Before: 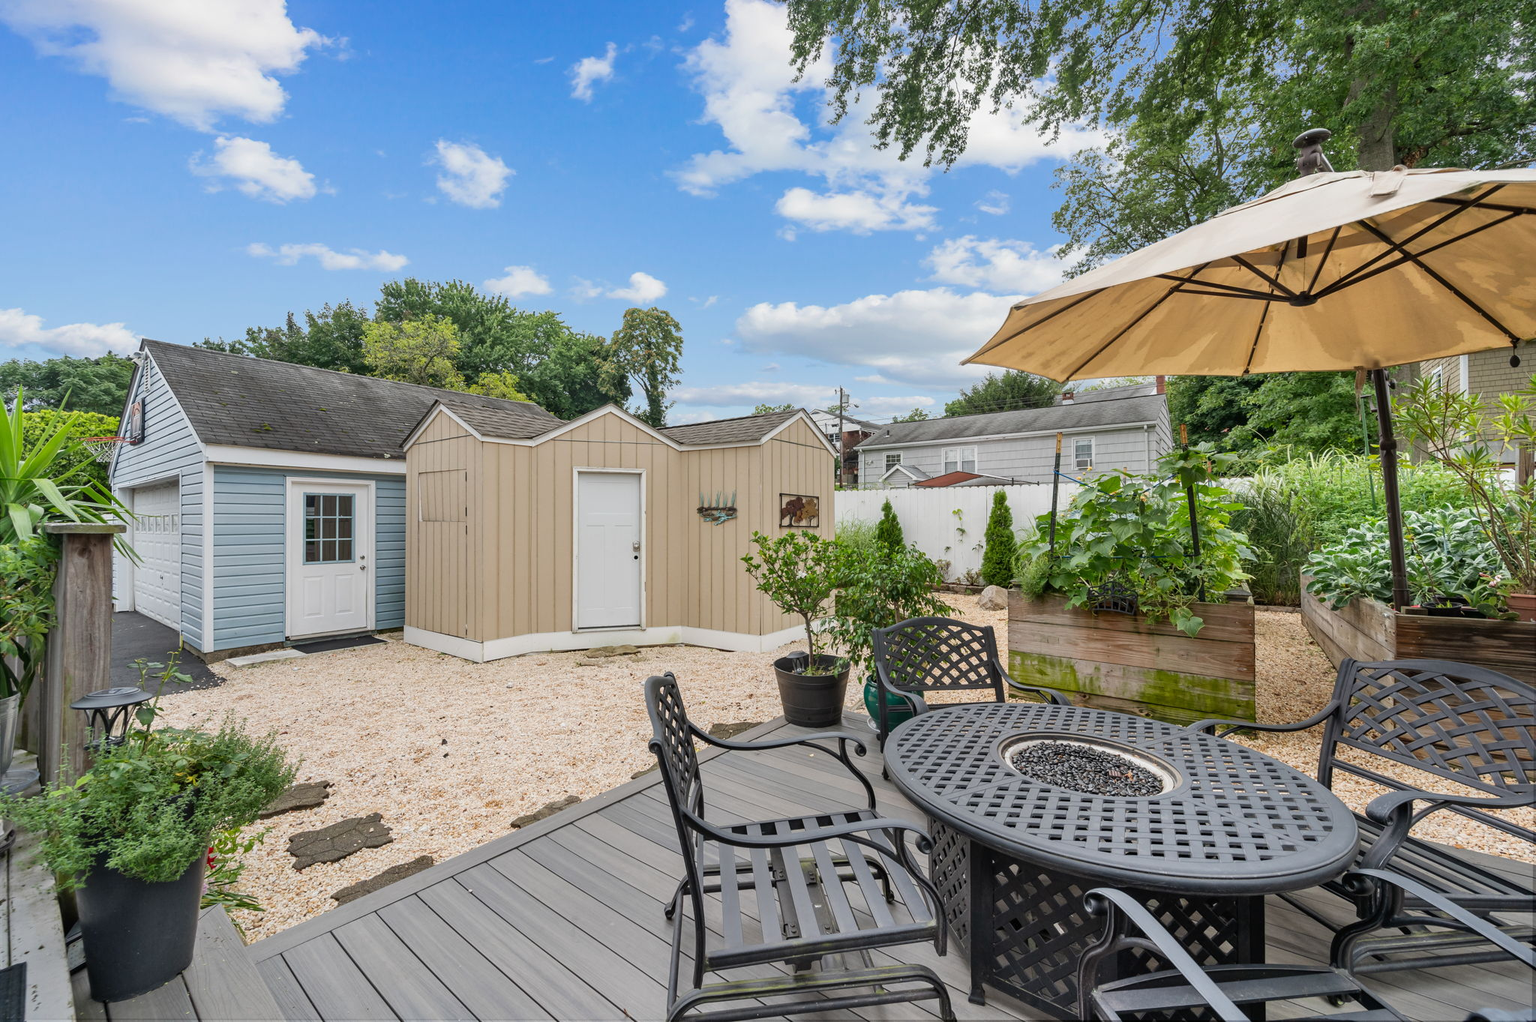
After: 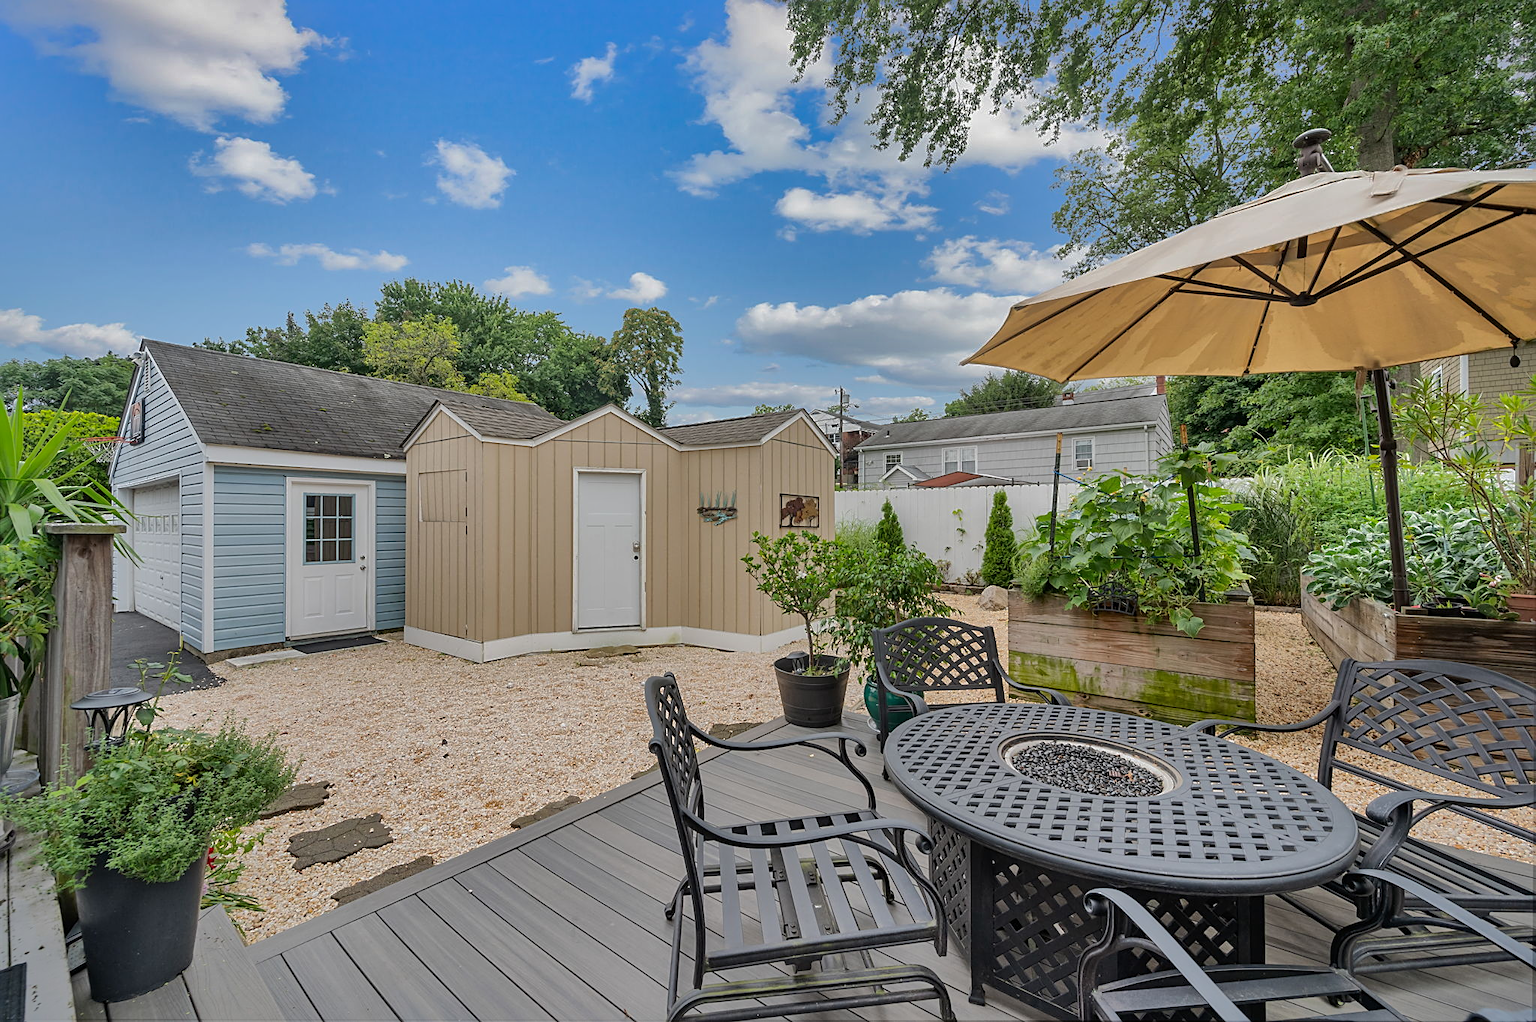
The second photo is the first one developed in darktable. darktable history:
shadows and highlights: shadows -18.06, highlights -73.54
sharpen: on, module defaults
